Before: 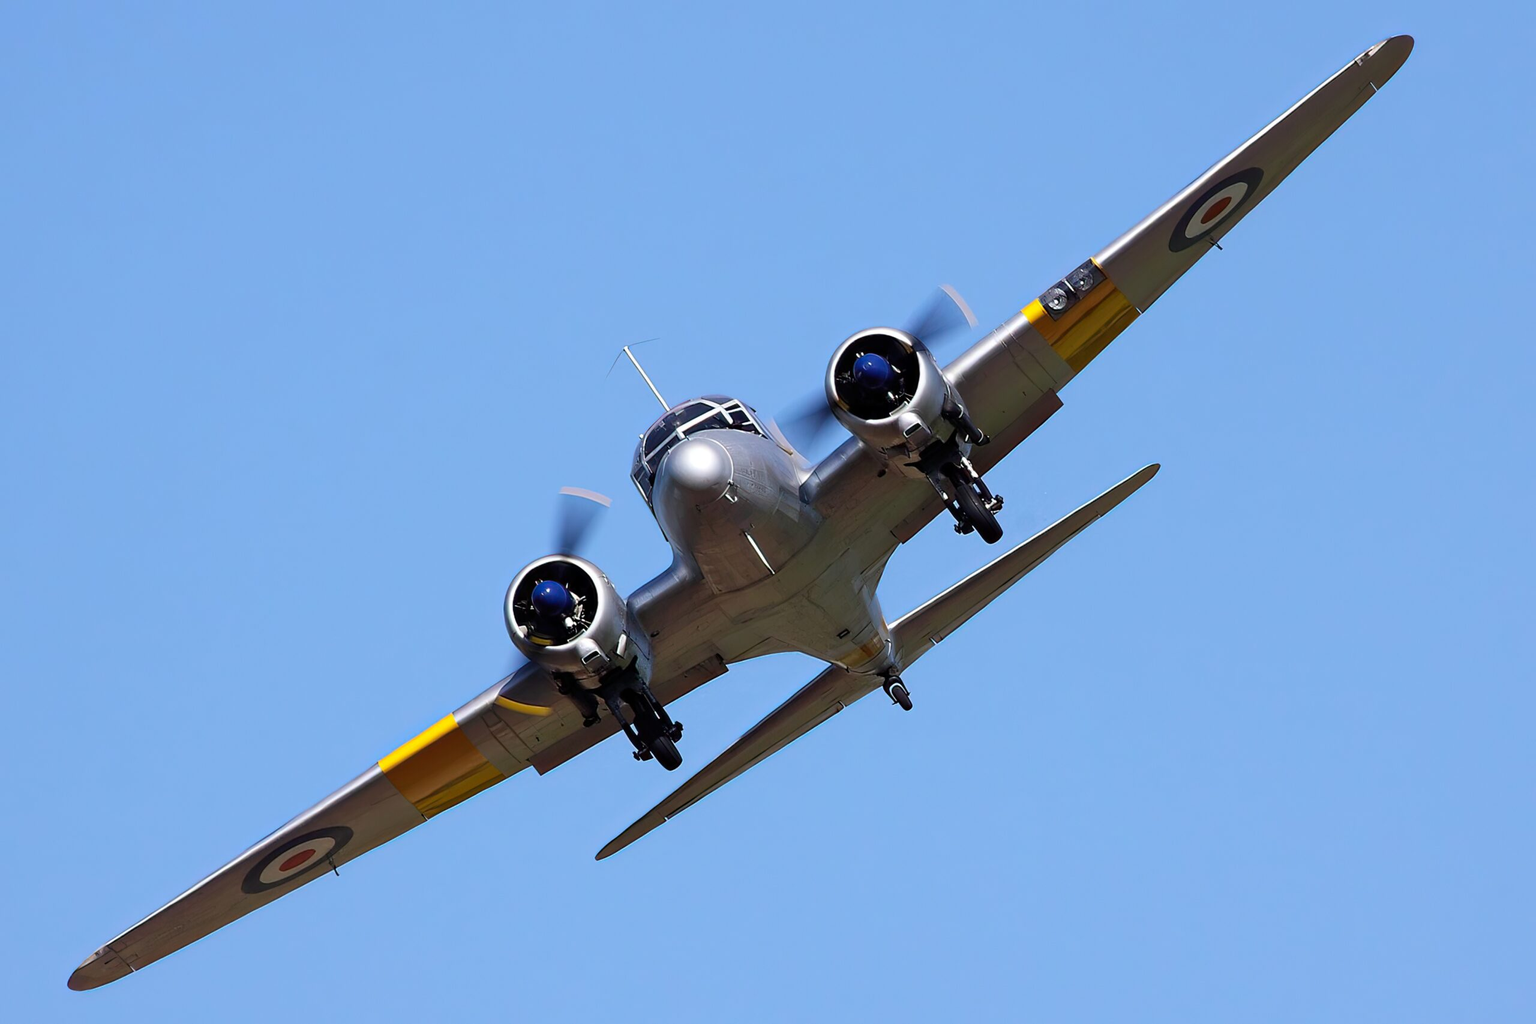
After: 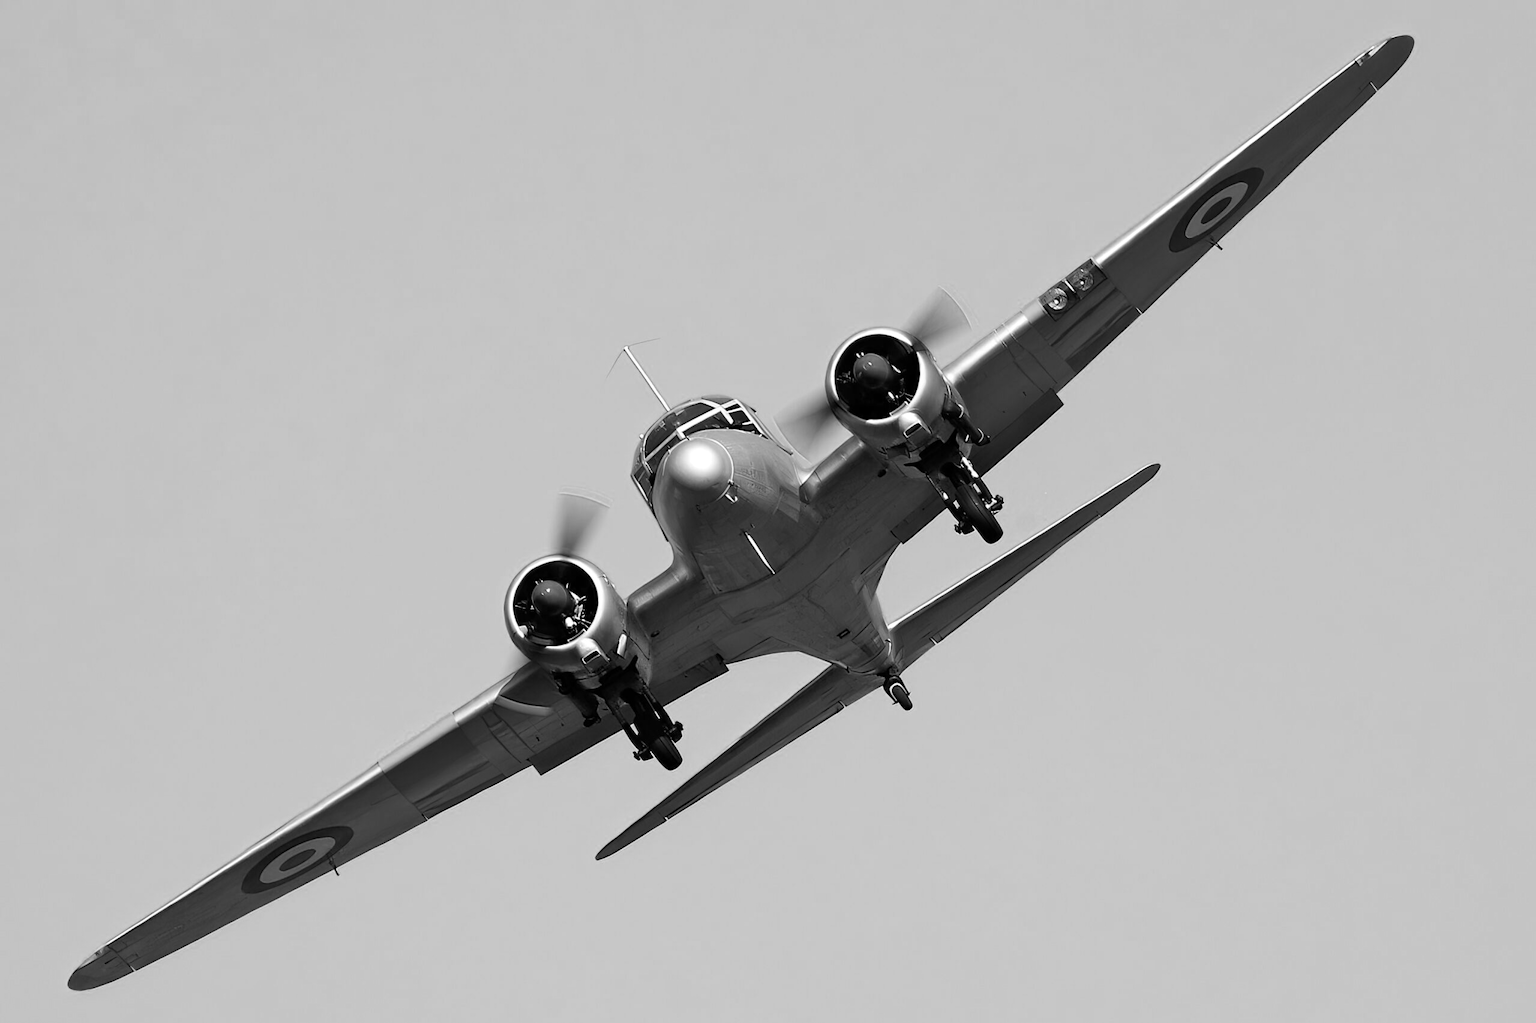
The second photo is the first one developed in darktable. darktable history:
color calibration: output gray [0.21, 0.42, 0.37, 0], gray › normalize channels true, illuminant as shot in camera, x 0.37, y 0.382, temperature 4313.79 K, gamut compression 0.023
